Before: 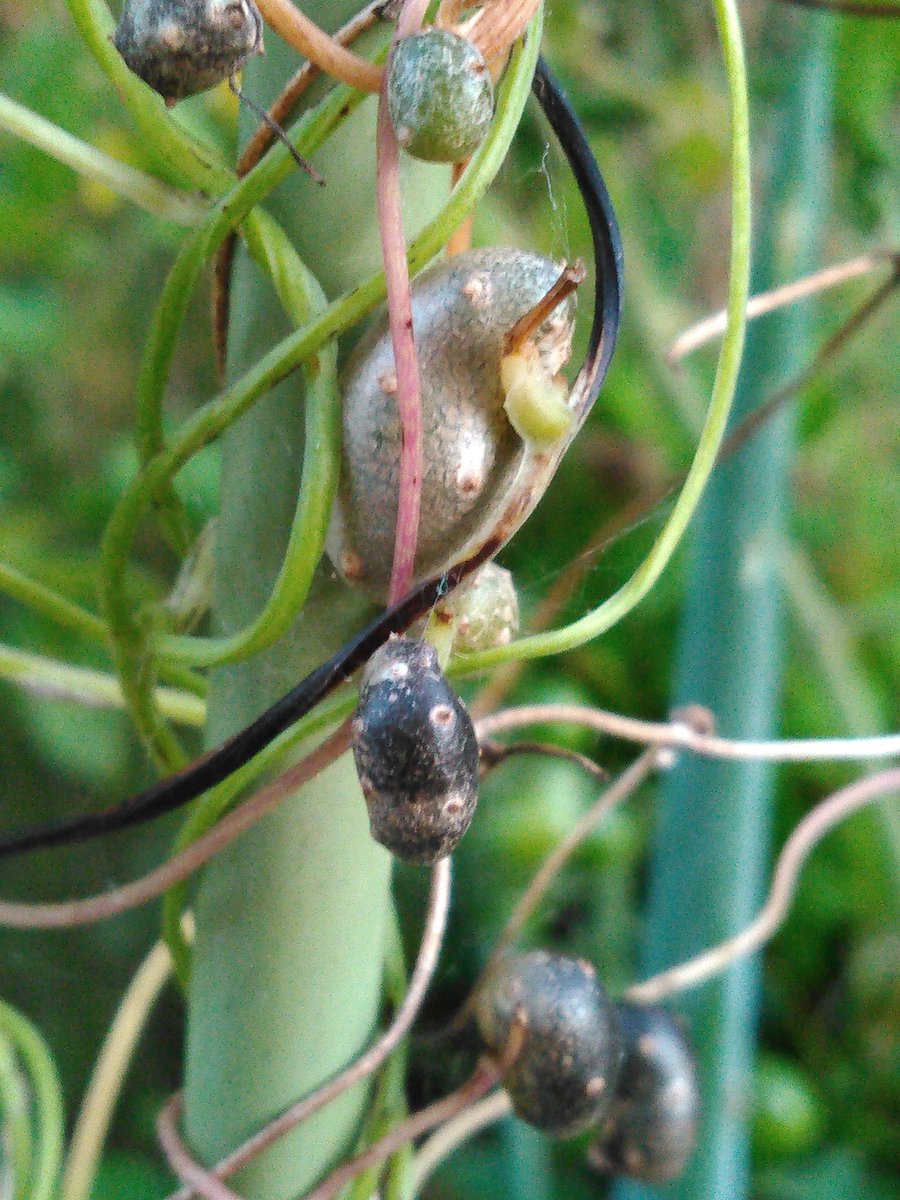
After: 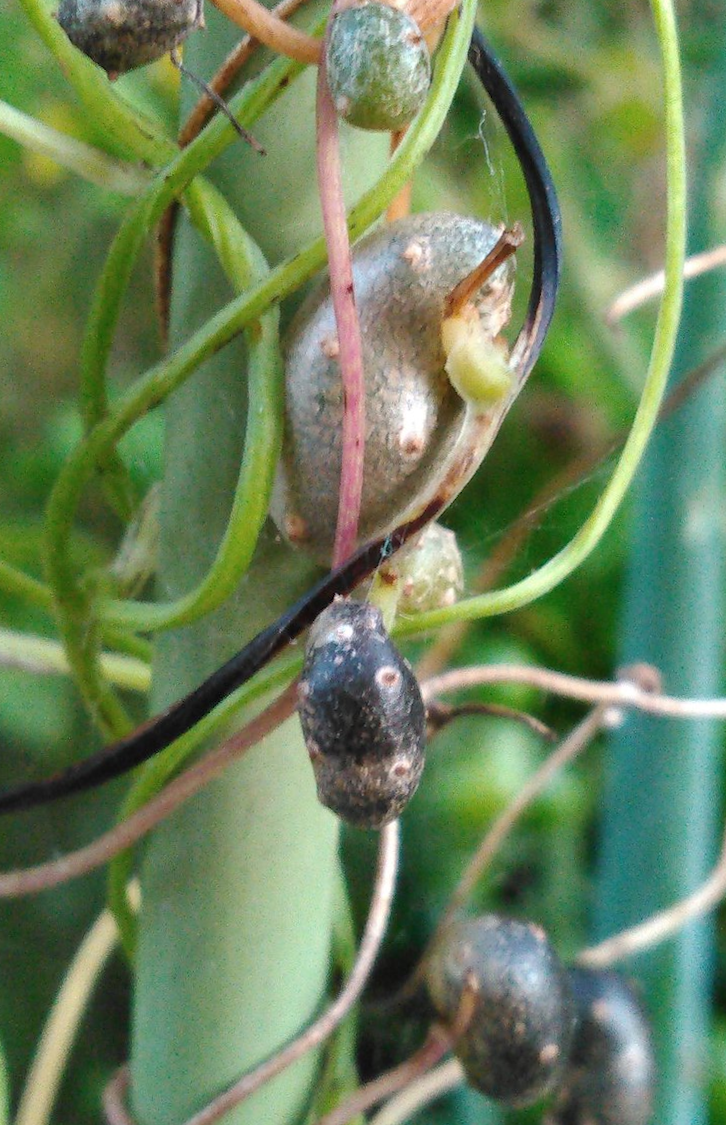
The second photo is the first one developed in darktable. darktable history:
crop and rotate: angle 1°, left 4.281%, top 0.642%, right 11.383%, bottom 2.486%
rotate and perspective: rotation 0.226°, lens shift (vertical) -0.042, crop left 0.023, crop right 0.982, crop top 0.006, crop bottom 0.994
